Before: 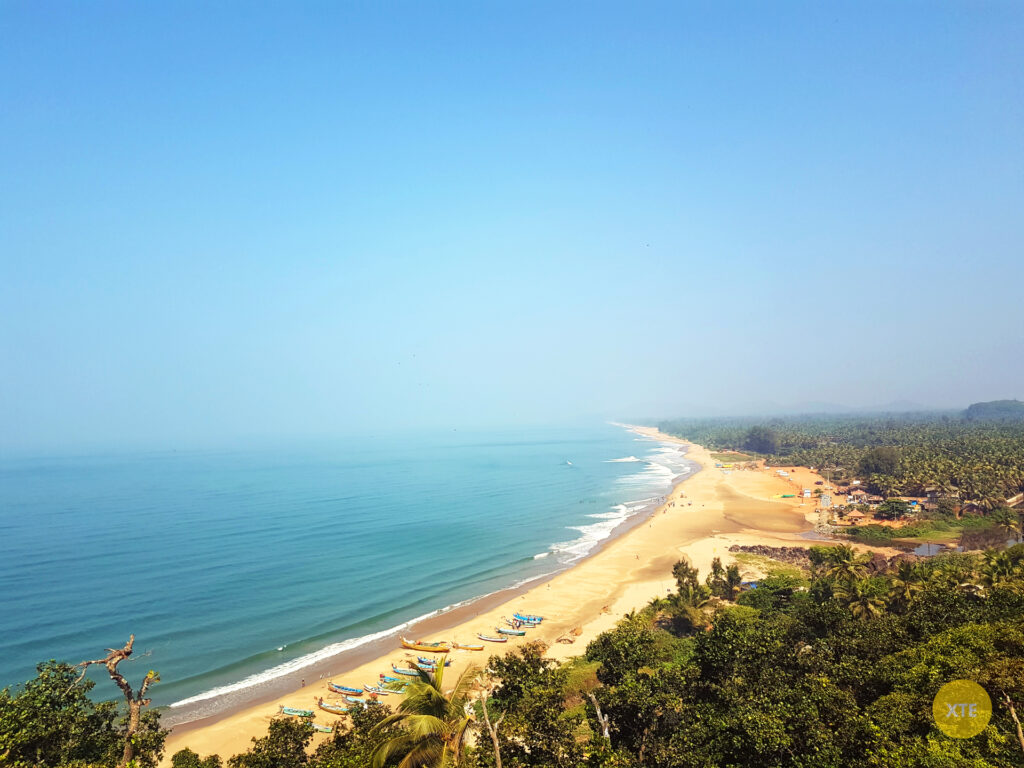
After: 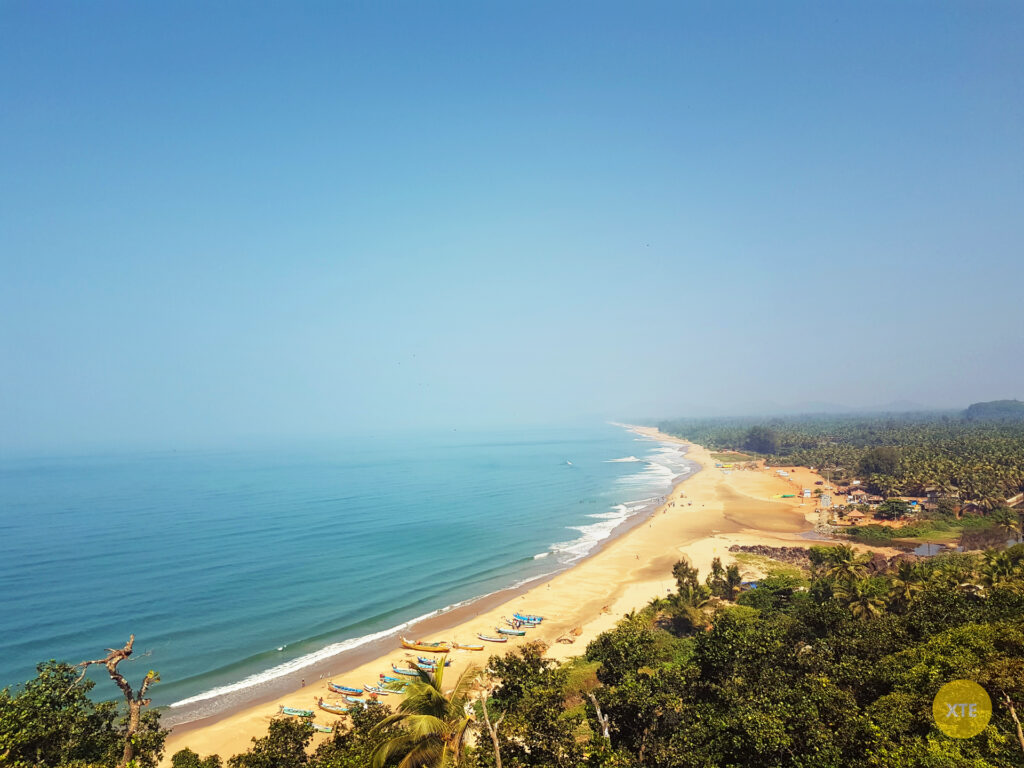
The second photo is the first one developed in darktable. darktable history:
white balance: emerald 1
graduated density: on, module defaults
